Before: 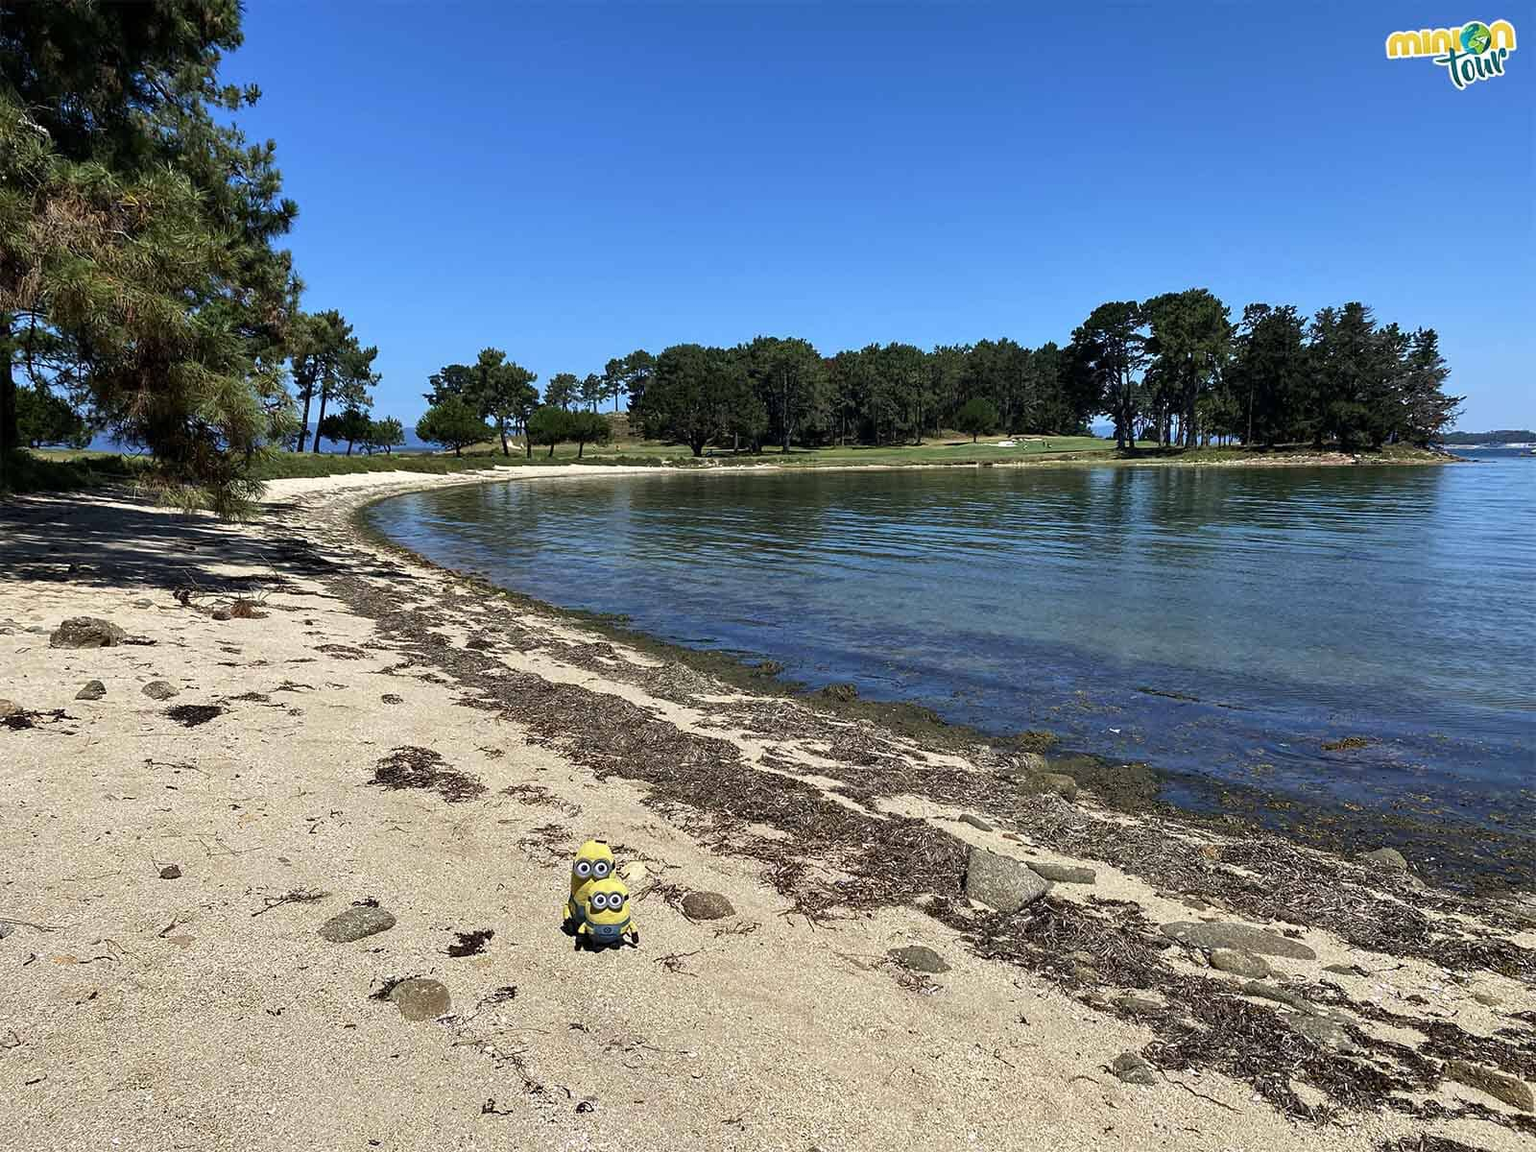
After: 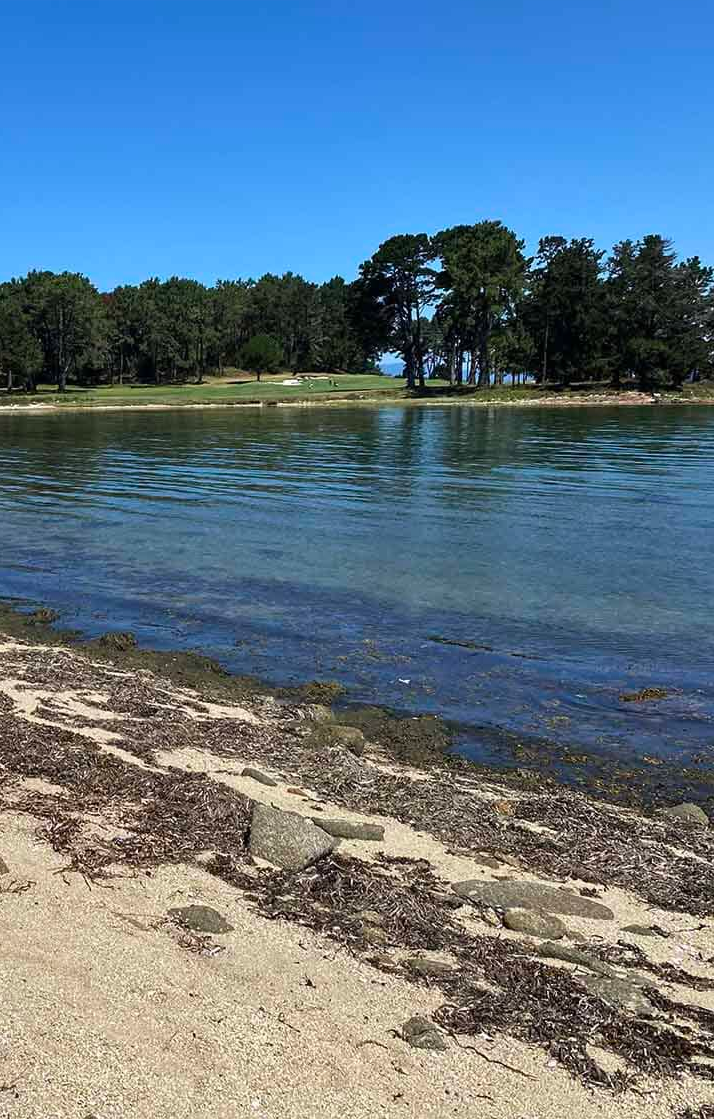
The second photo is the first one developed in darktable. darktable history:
crop: left 47.359%, top 6.681%, right 7.988%
